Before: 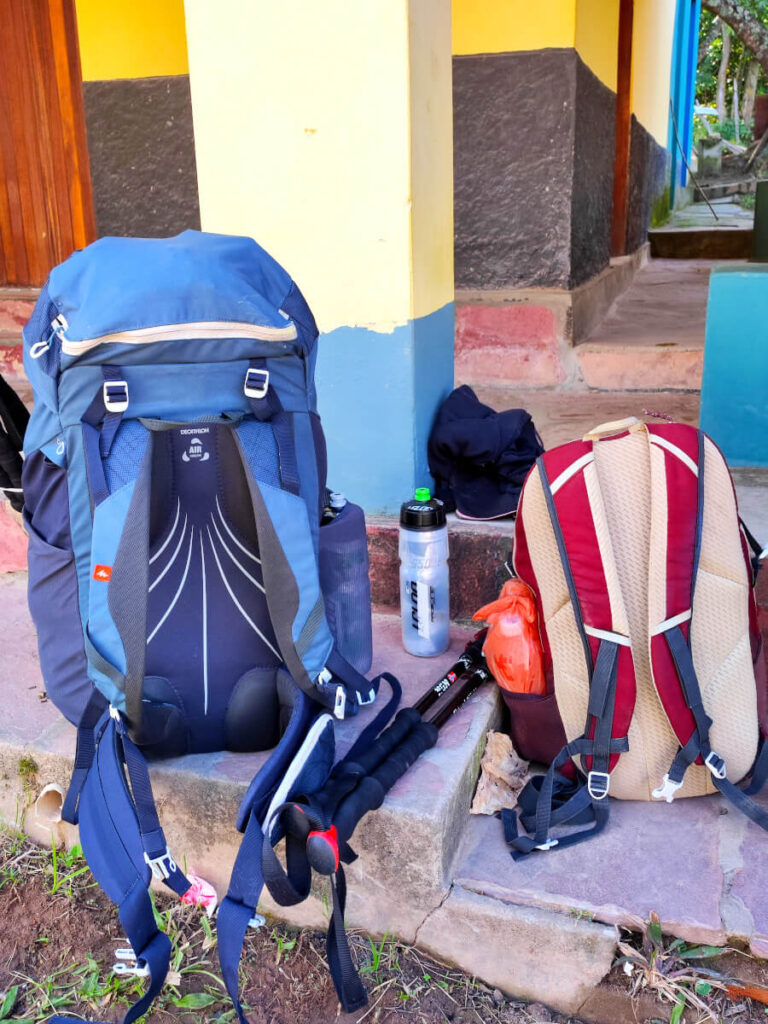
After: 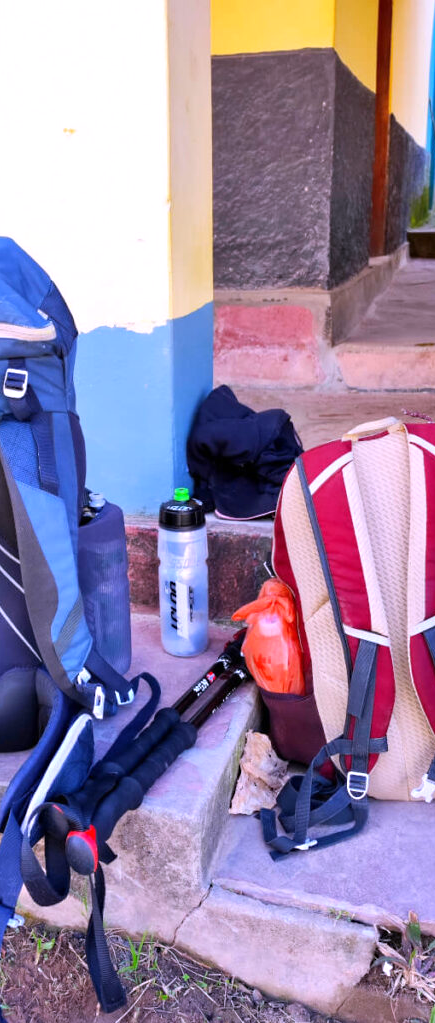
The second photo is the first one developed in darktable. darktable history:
white balance: red 1.042, blue 1.17
sharpen: radius 5.325, amount 0.312, threshold 26.433
crop: left 31.458%, top 0%, right 11.876%
